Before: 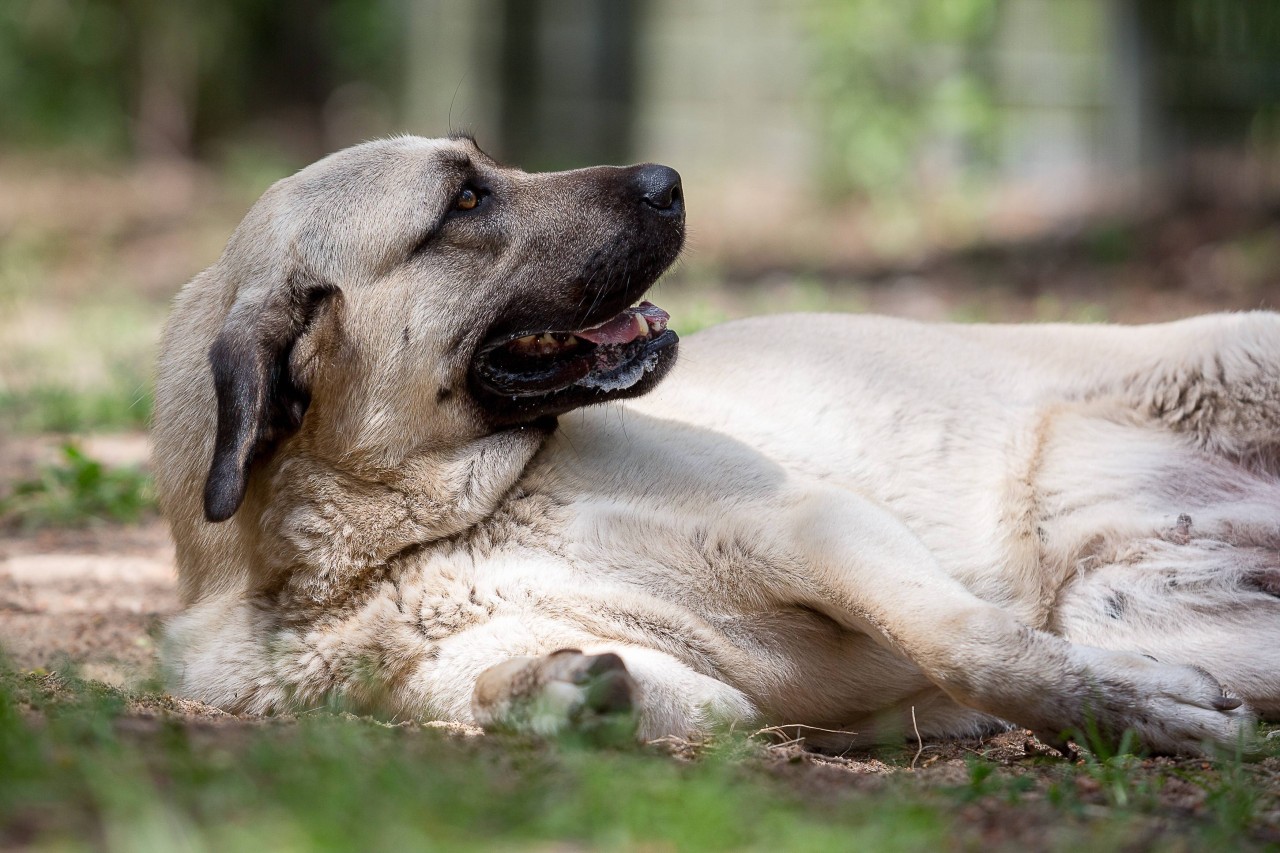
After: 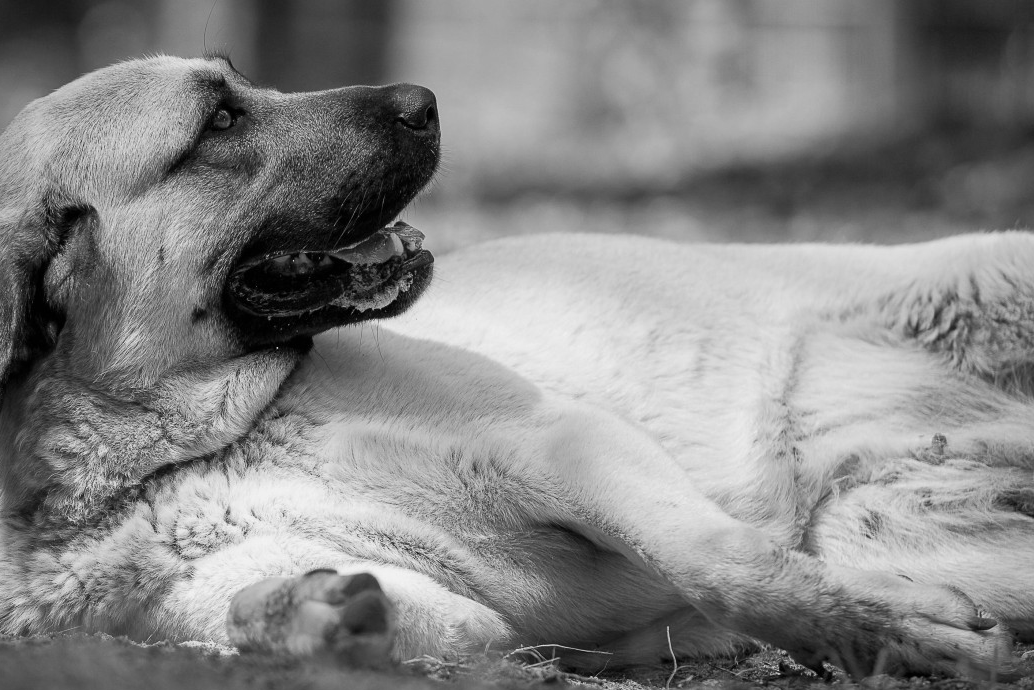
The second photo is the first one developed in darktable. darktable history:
exposure: exposure 0 EV, compensate highlight preservation false
shadows and highlights: shadows 36.91, highlights -27.63, soften with gaussian
crop: left 19.178%, top 9.439%, right 0%, bottom 9.607%
color correction: highlights a* 4.94, highlights b* 24.77, shadows a* -15.95, shadows b* 3.96
color zones: curves: ch0 [(0, 0.613) (0.01, 0.613) (0.245, 0.448) (0.498, 0.529) (0.642, 0.665) (0.879, 0.777) (0.99, 0.613)]; ch1 [(0, 0) (0.143, 0) (0.286, 0) (0.429, 0) (0.571, 0) (0.714, 0) (0.857, 0)]
